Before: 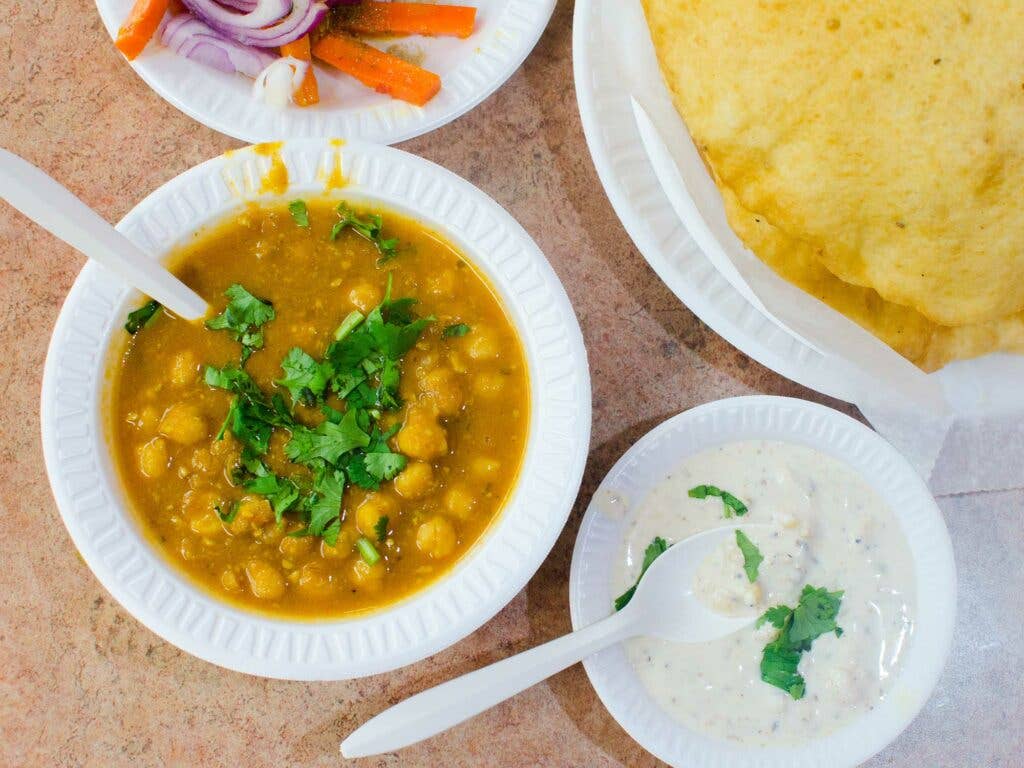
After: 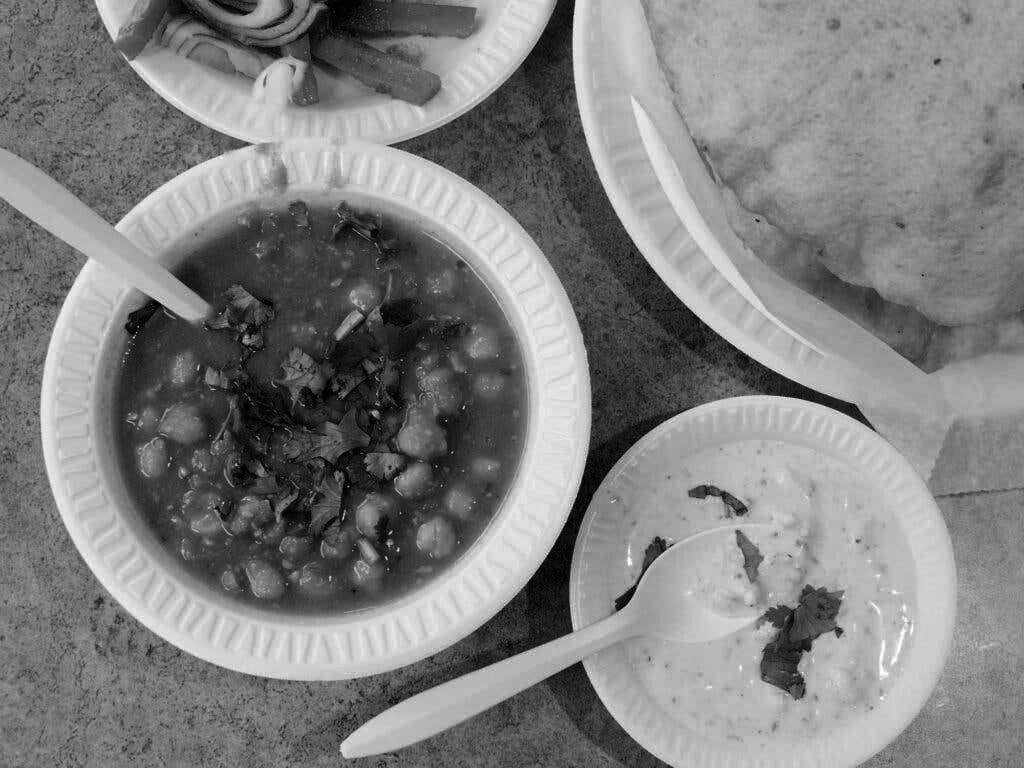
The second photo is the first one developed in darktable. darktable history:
contrast brightness saturation: contrast 0.09, brightness -0.59, saturation 0.17
white balance: emerald 1
monochrome: on, module defaults
